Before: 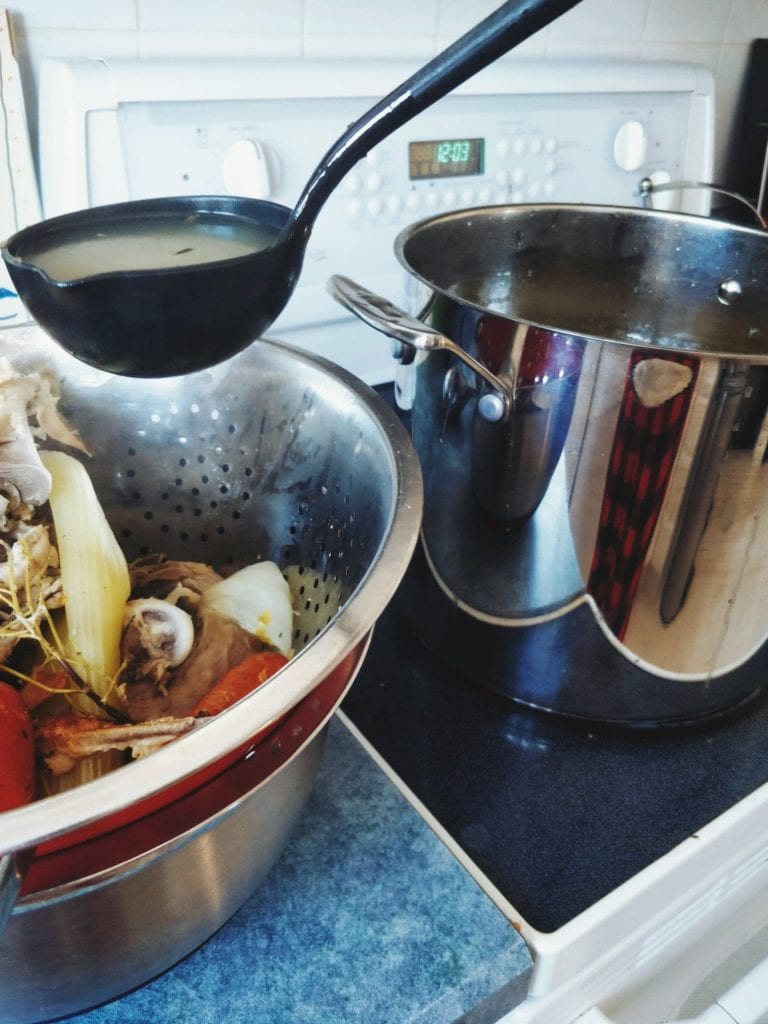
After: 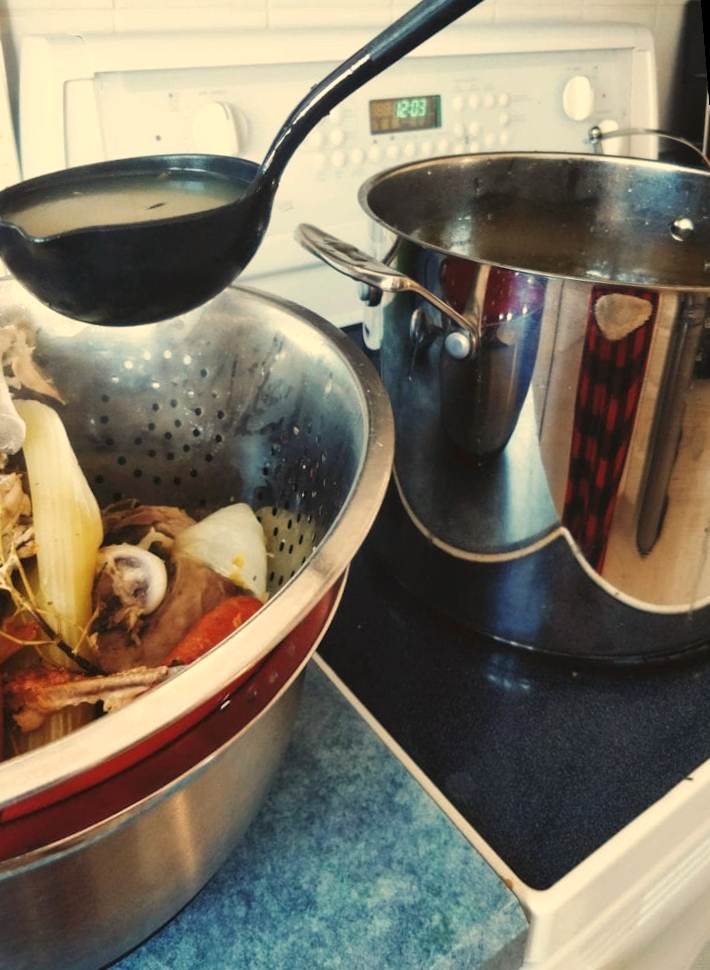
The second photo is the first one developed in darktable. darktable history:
rotate and perspective: rotation -1.68°, lens shift (vertical) -0.146, crop left 0.049, crop right 0.912, crop top 0.032, crop bottom 0.96
white balance: red 1.123, blue 0.83
